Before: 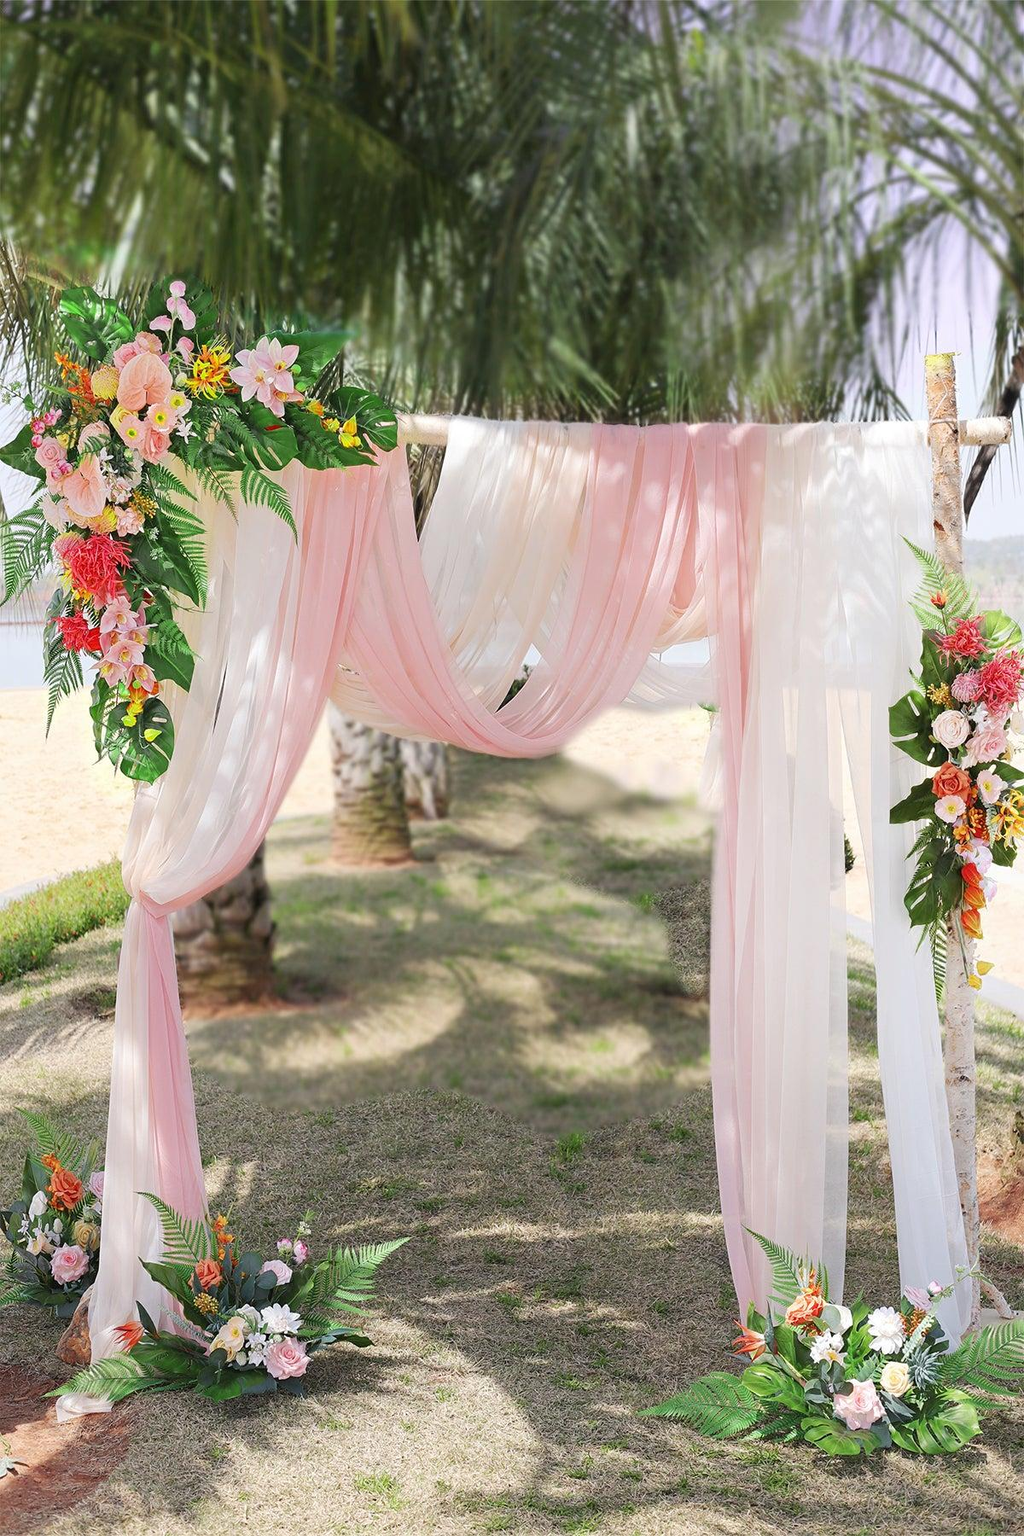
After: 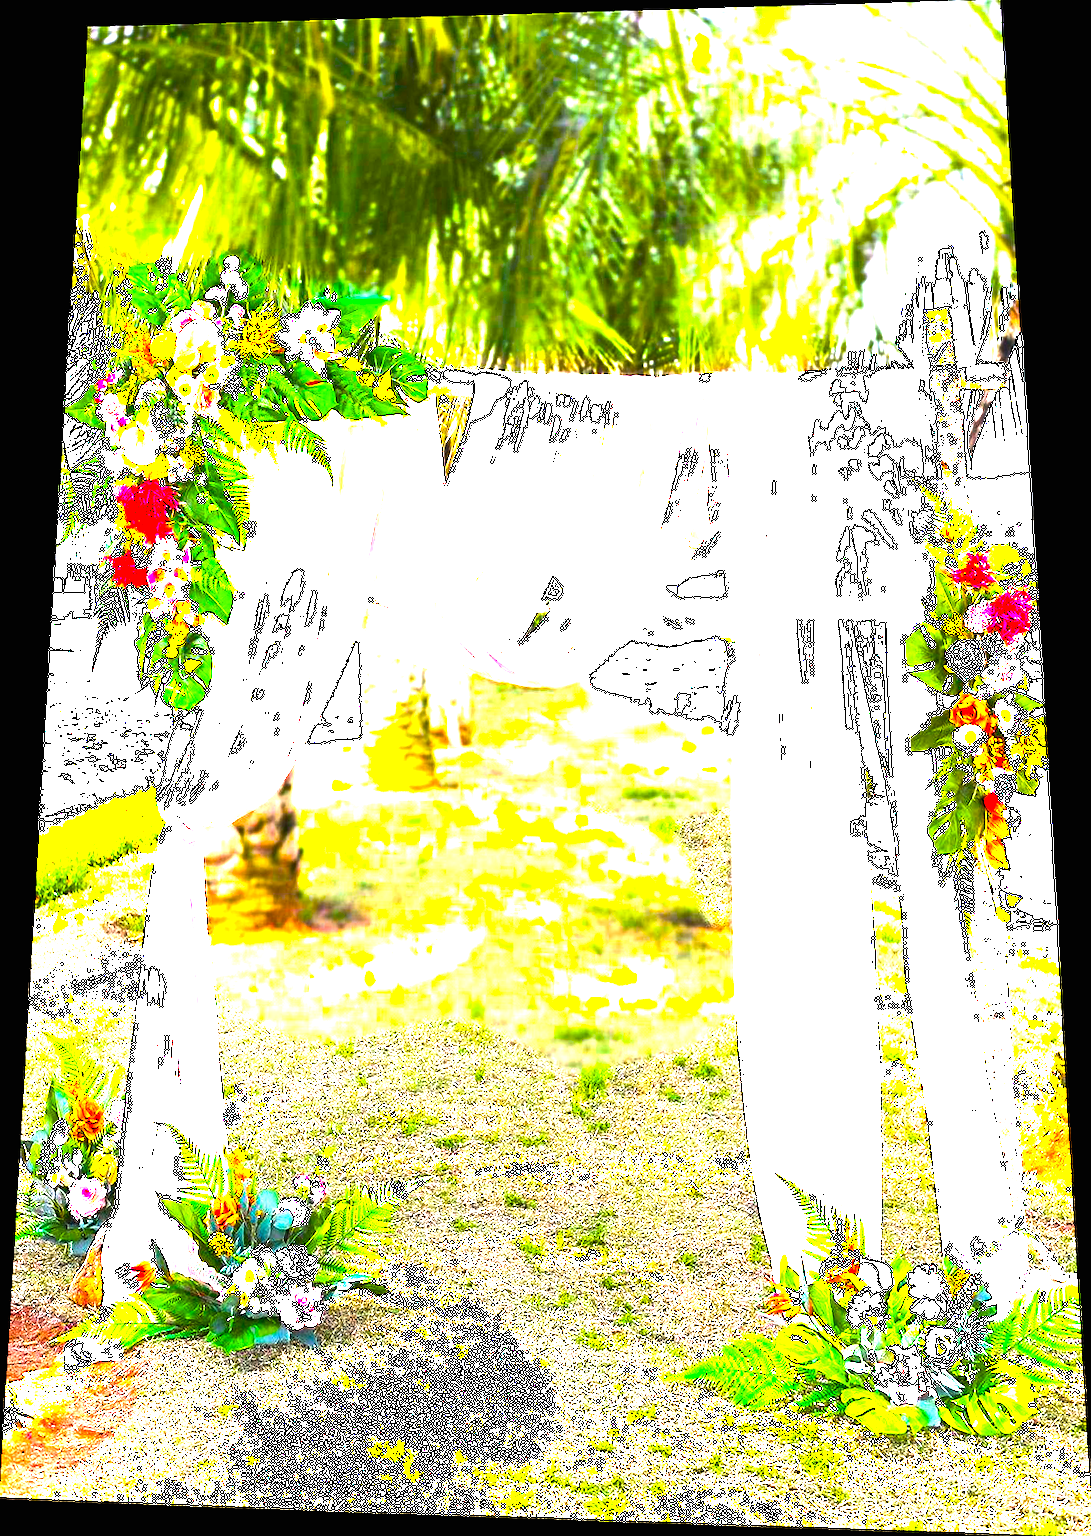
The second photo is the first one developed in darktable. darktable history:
rotate and perspective: rotation 0.128°, lens shift (vertical) -0.181, lens shift (horizontal) -0.044, shear 0.001, automatic cropping off
exposure: black level correction 0, exposure 1.1 EV, compensate highlight preservation false
color balance rgb: linear chroma grading › global chroma 20%, perceptual saturation grading › global saturation 65%, perceptual saturation grading › highlights 60%, perceptual saturation grading › mid-tones 50%, perceptual saturation grading › shadows 50%, perceptual brilliance grading › global brilliance 30%, perceptual brilliance grading › highlights 50%, perceptual brilliance grading › mid-tones 50%, perceptual brilliance grading › shadows -22%, global vibrance 20%
